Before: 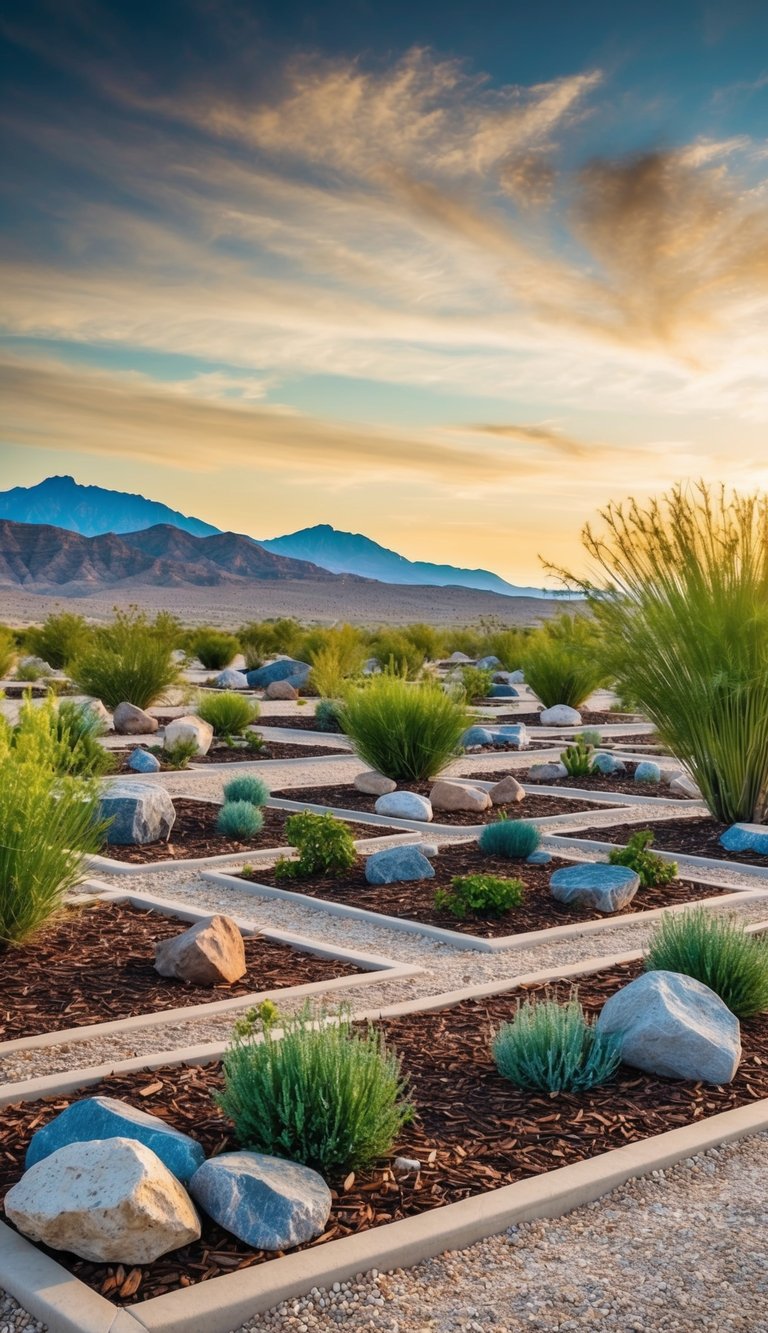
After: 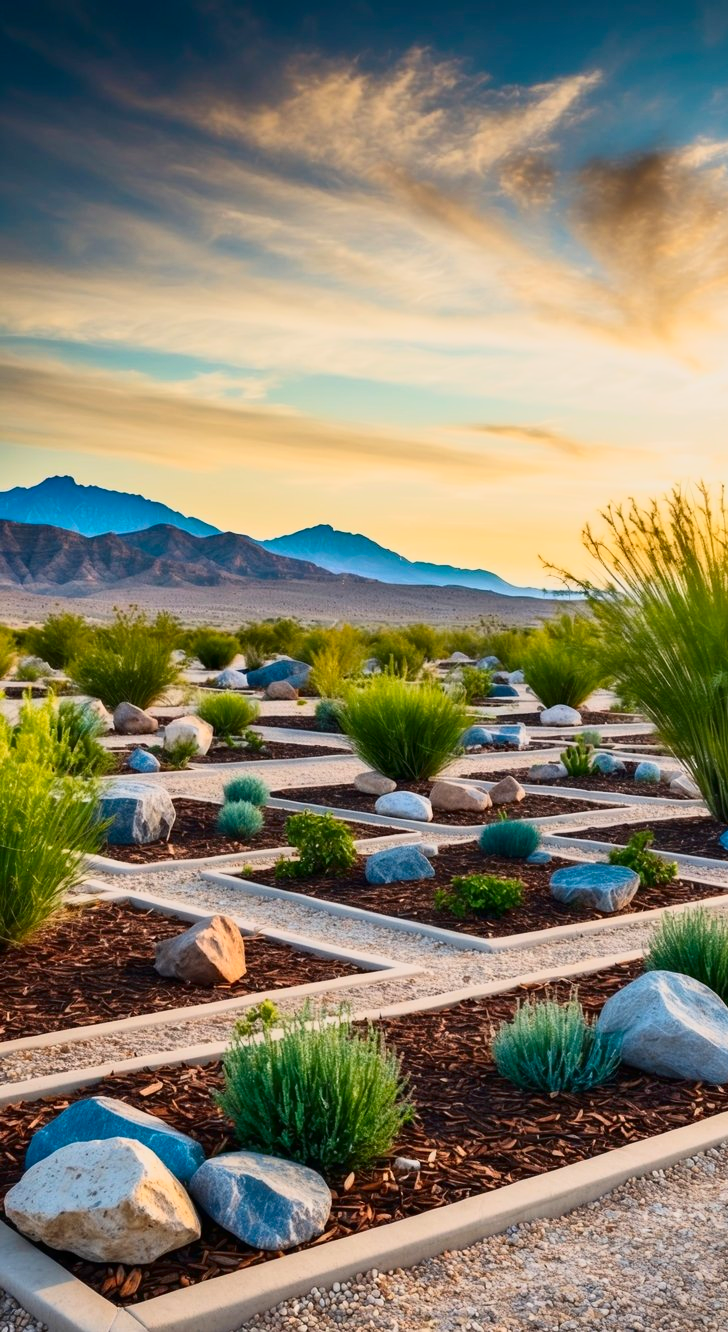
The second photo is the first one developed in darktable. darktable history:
contrast brightness saturation: contrast 0.068, brightness -0.14, saturation 0.105
crop and rotate: right 5.116%
base curve: curves: ch0 [(0, 0) (0.088, 0.125) (0.176, 0.251) (0.354, 0.501) (0.613, 0.749) (1, 0.877)]
